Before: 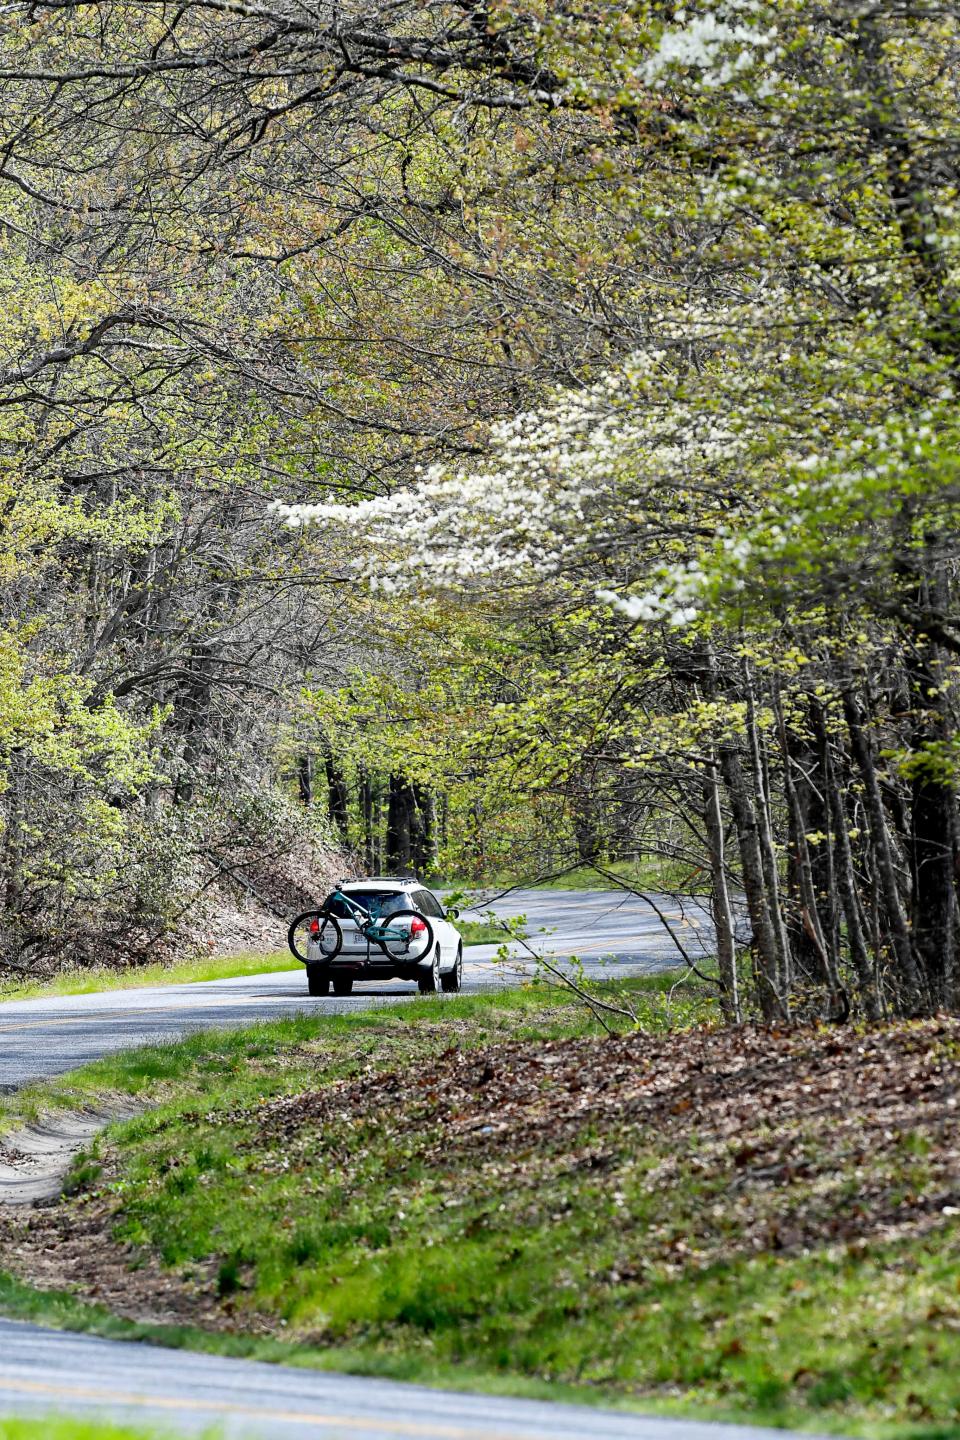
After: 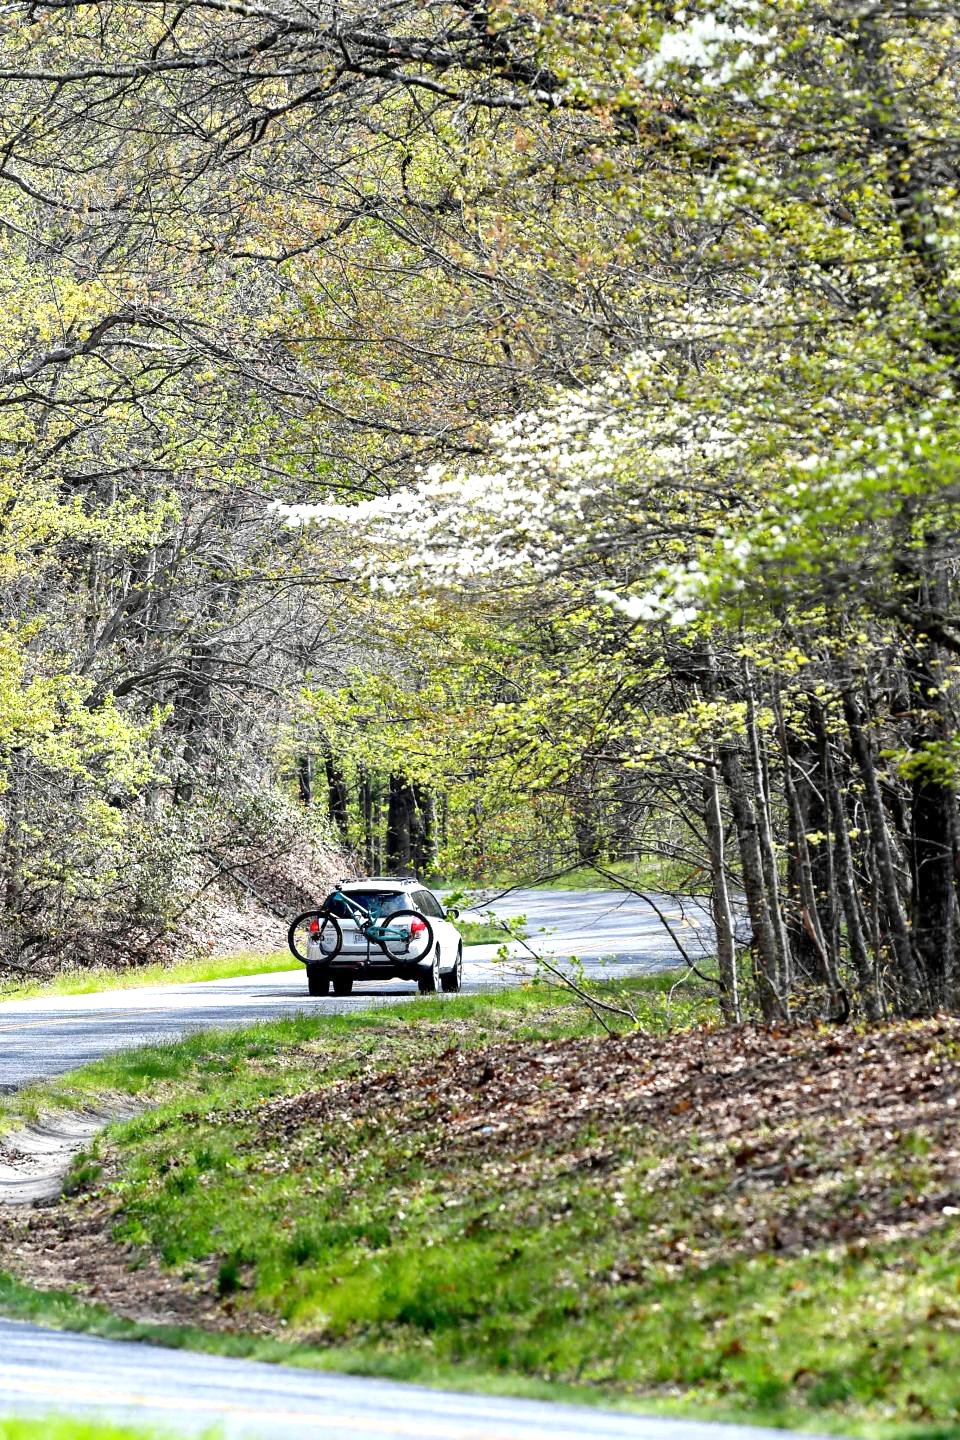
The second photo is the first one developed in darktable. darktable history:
exposure: exposure 0.564 EV, compensate highlight preservation false
